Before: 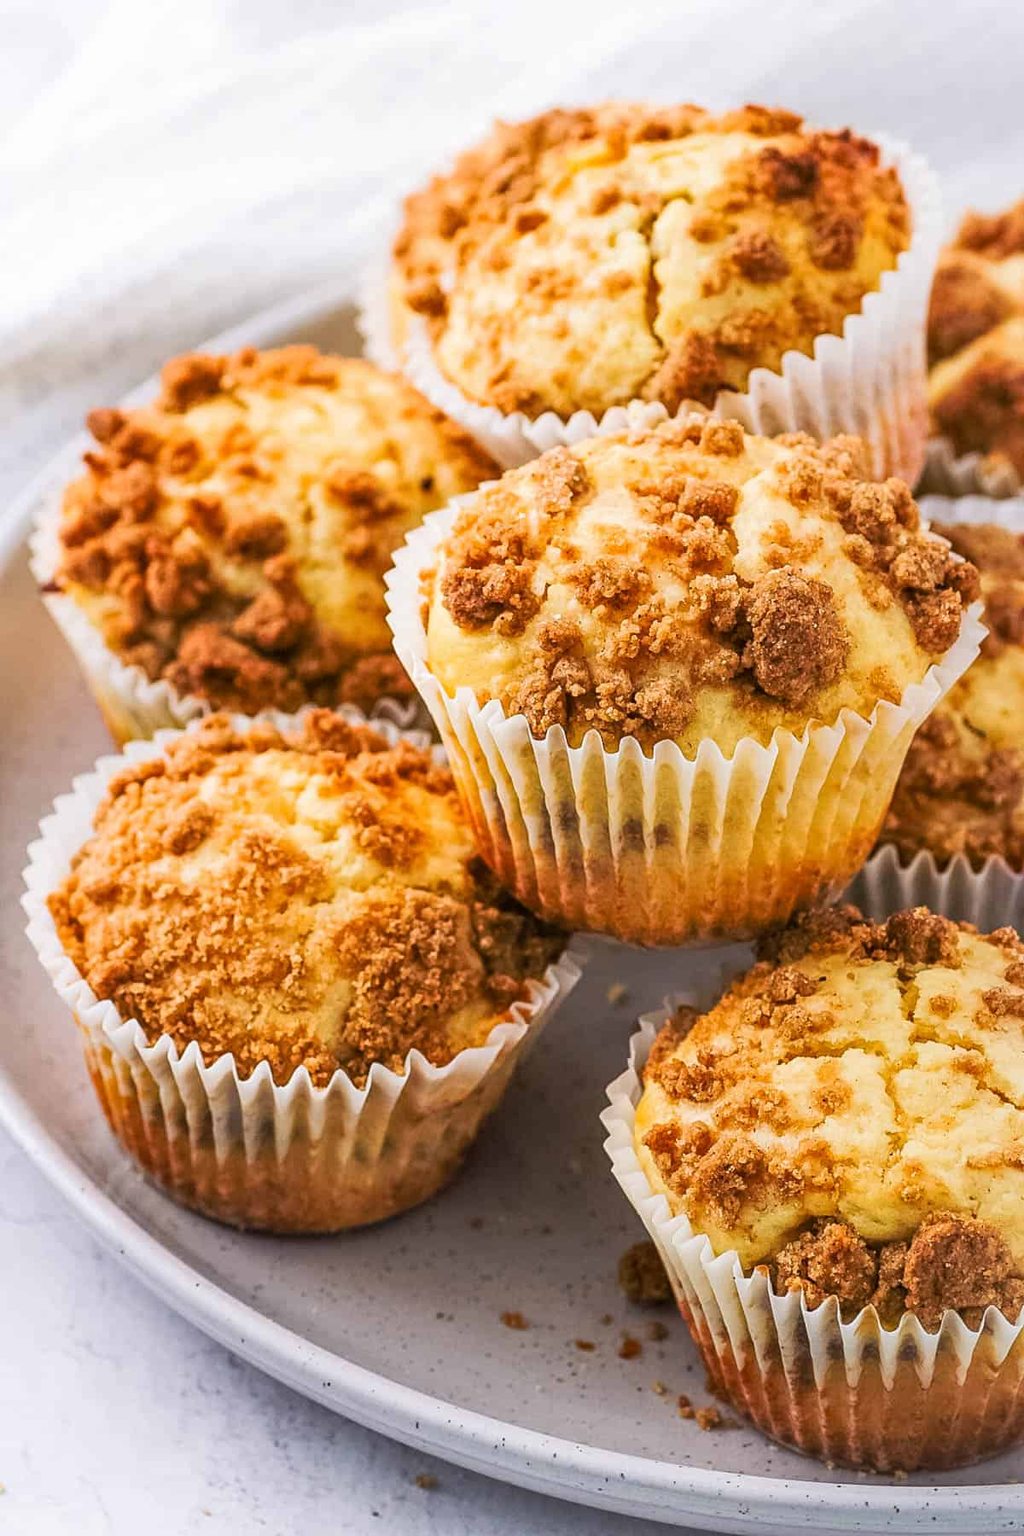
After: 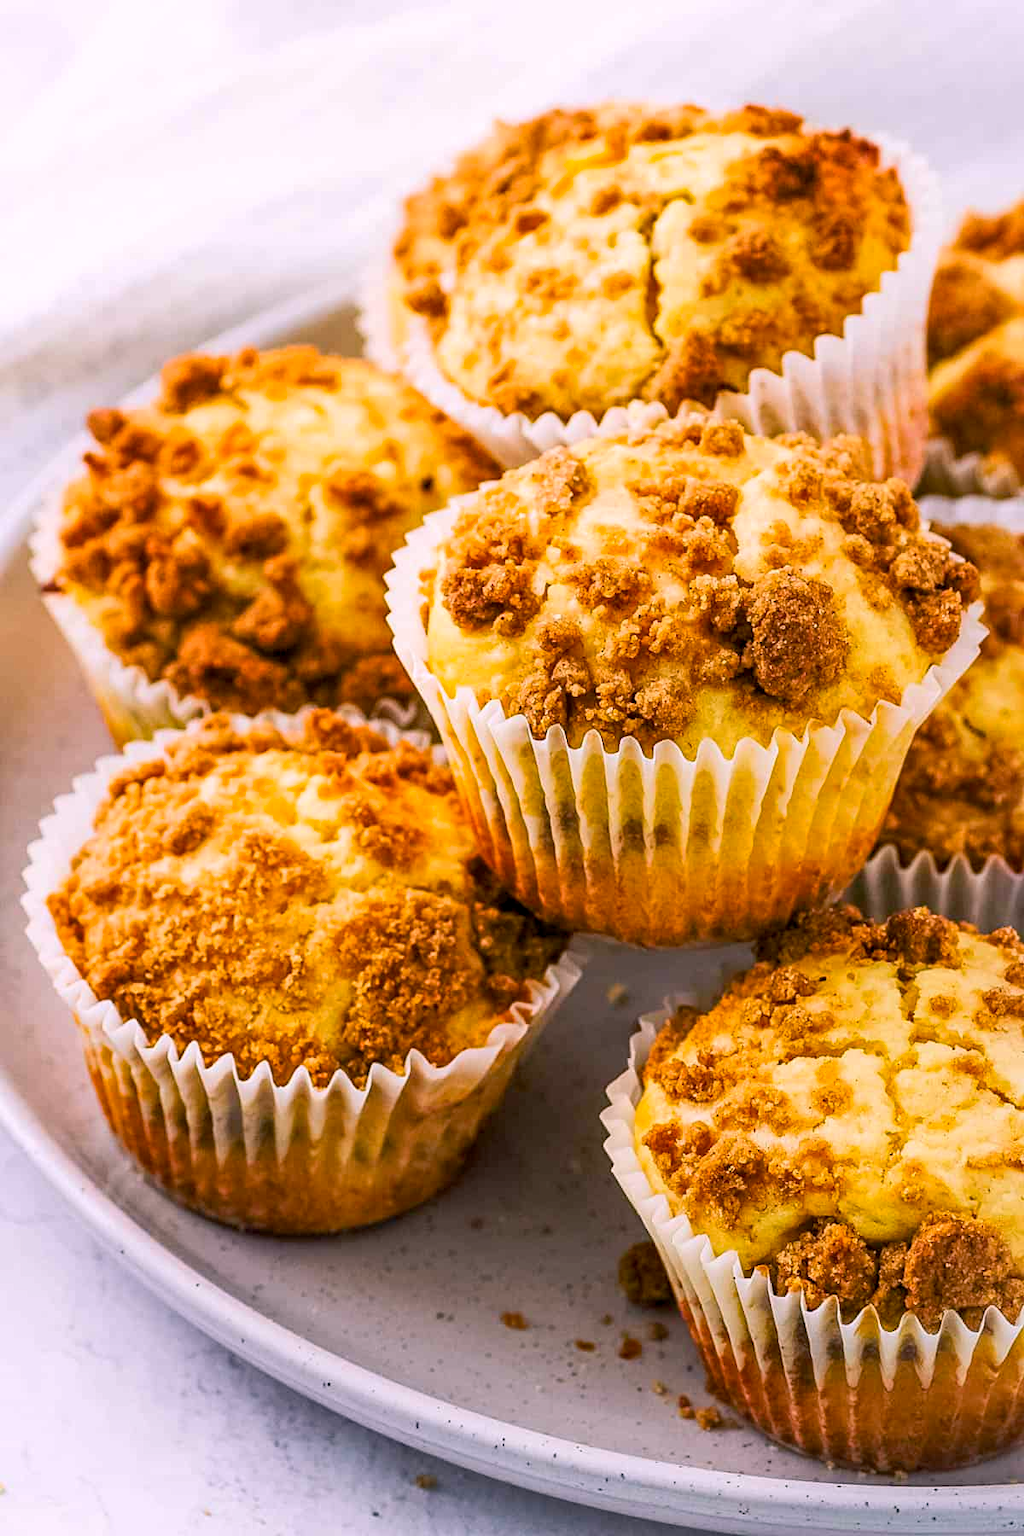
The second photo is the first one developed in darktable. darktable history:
color correction: highlights a* -0.182, highlights b* -0.124
contrast brightness saturation: contrast 0.08, saturation 0.02
color balance rgb: shadows lift › chroma 2%, shadows lift › hue 217.2°, power › chroma 0.25%, power › hue 60°, highlights gain › chroma 1.5%, highlights gain › hue 309.6°, global offset › luminance -0.5%, perceptual saturation grading › global saturation 15%, global vibrance 20%
